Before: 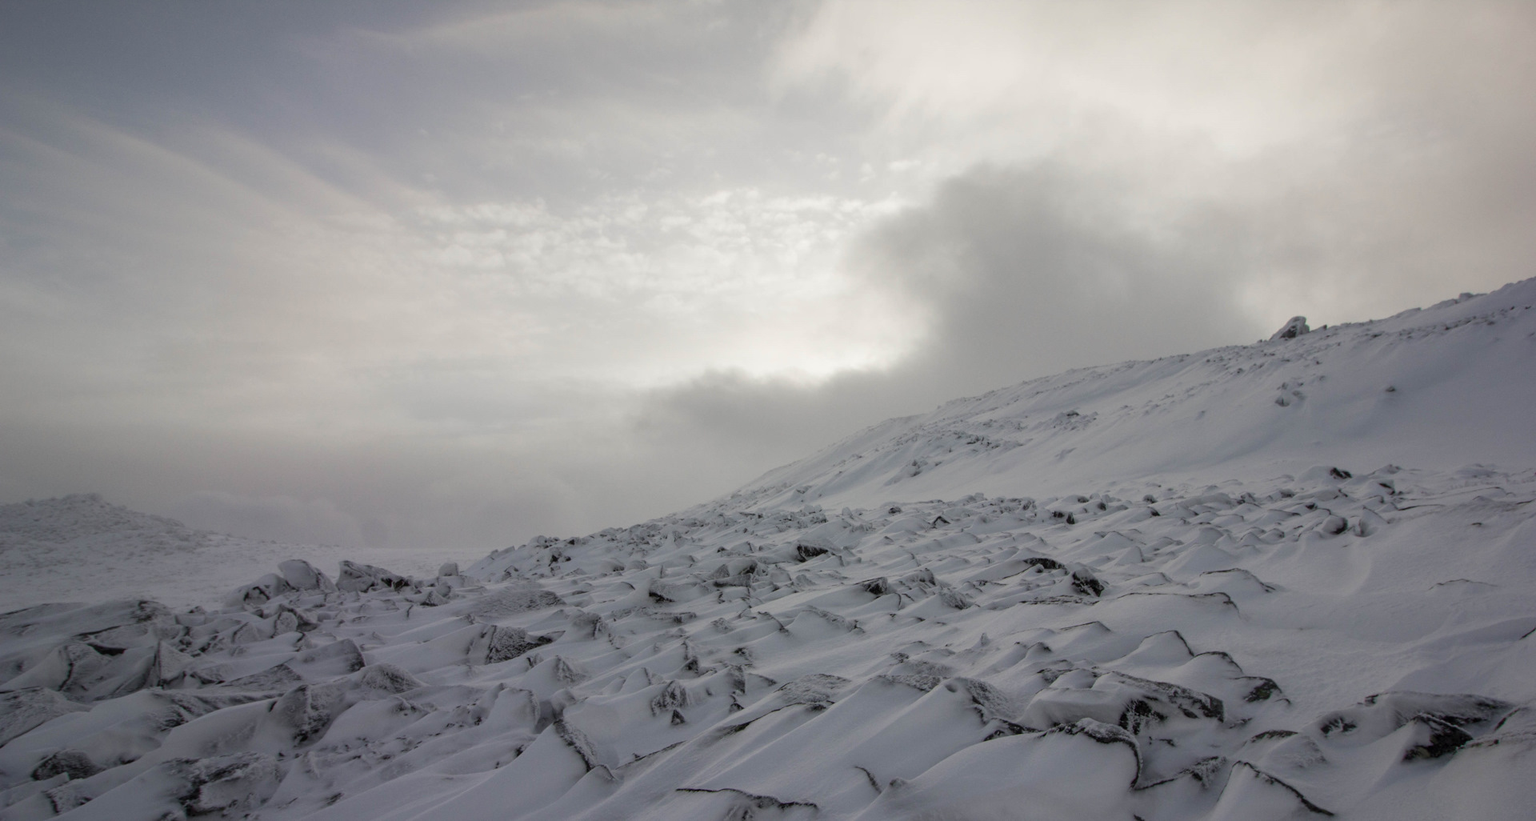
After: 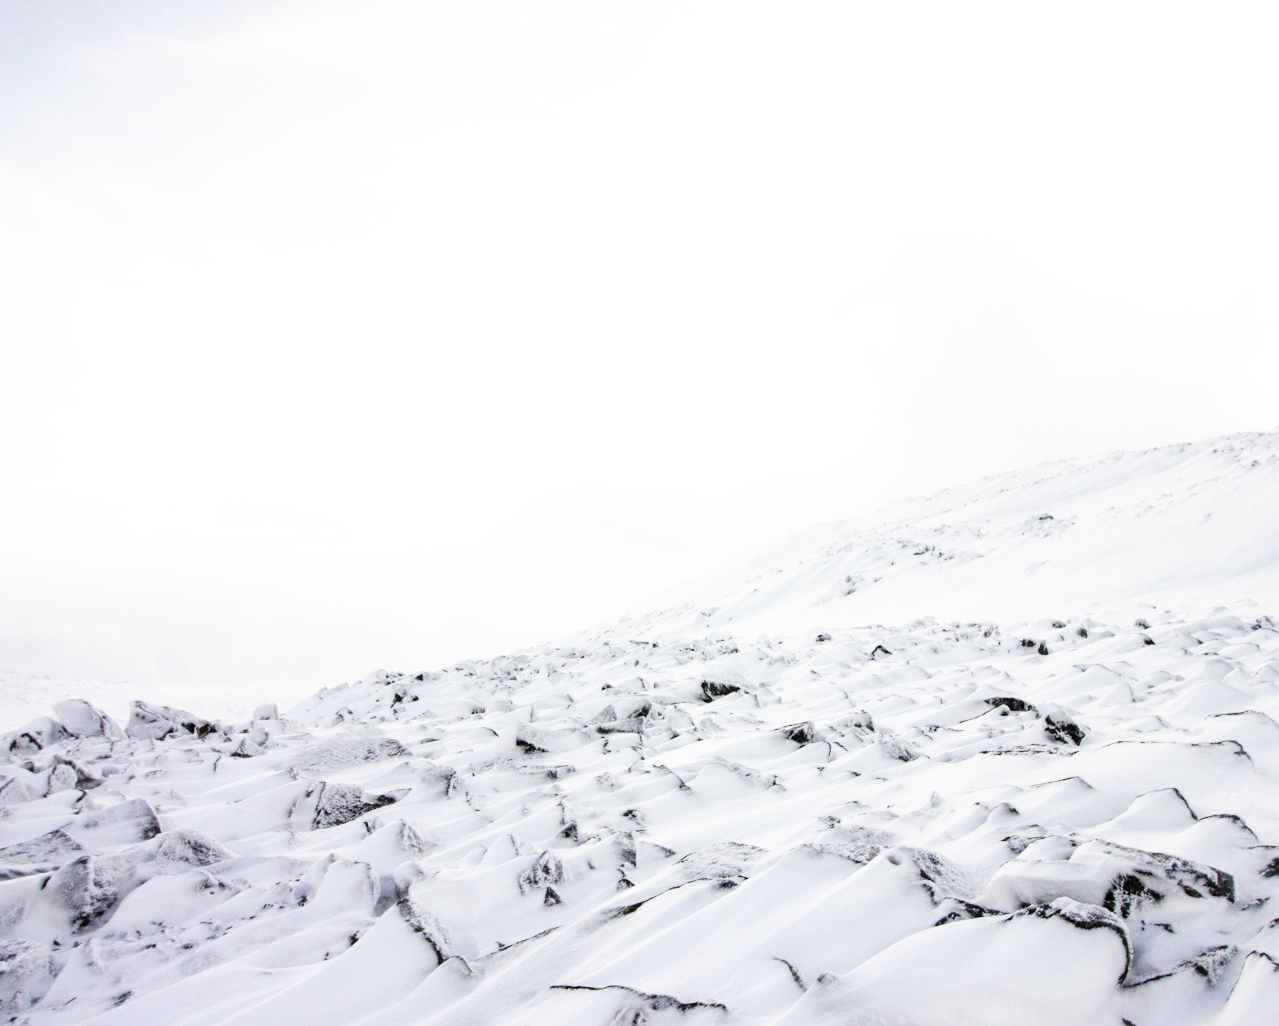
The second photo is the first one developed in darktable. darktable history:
exposure: black level correction 0, exposure 1.027 EV, compensate exposure bias true, compensate highlight preservation false
crop and rotate: left 15.414%, right 17.959%
base curve: curves: ch0 [(0, 0) (0.007, 0.004) (0.027, 0.03) (0.046, 0.07) (0.207, 0.54) (0.442, 0.872) (0.673, 0.972) (1, 1)], exposure shift 0.575, preserve colors none
